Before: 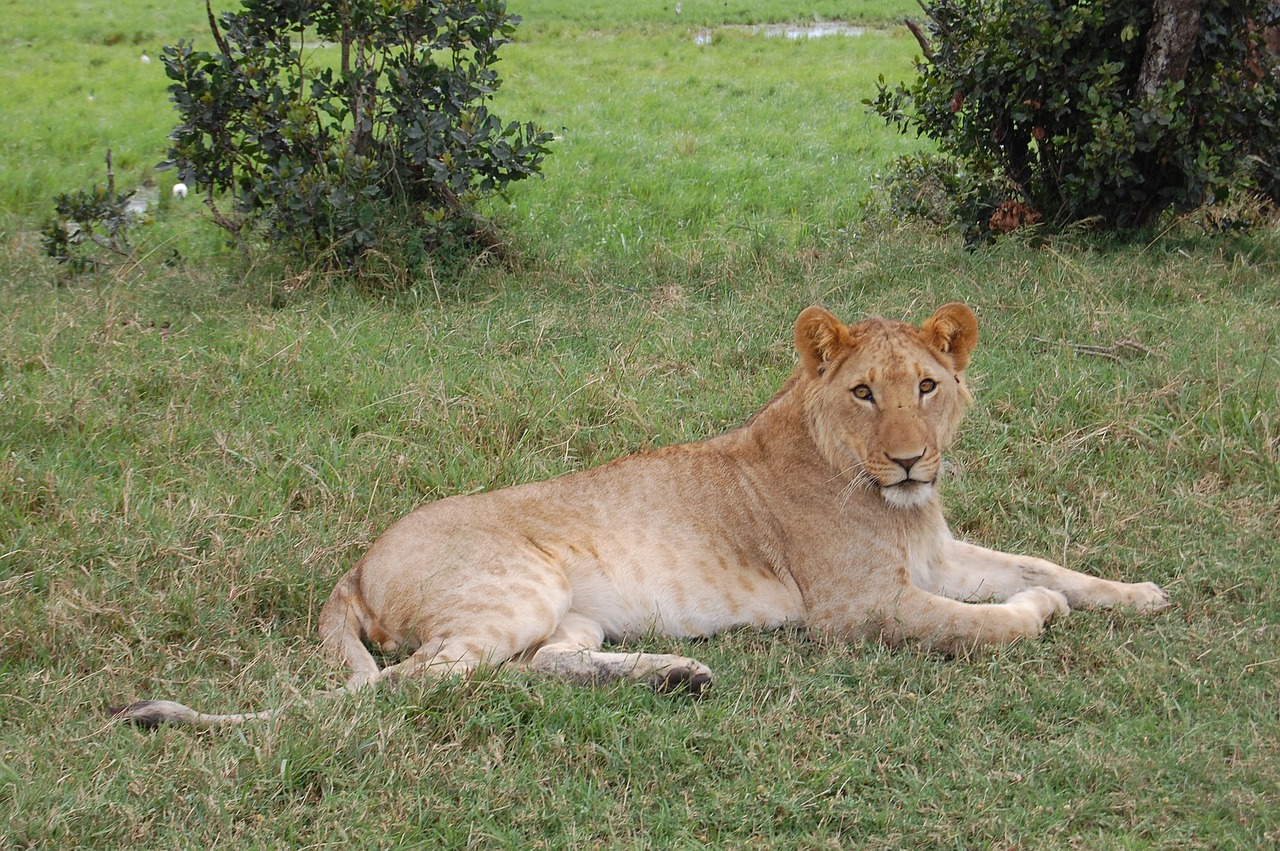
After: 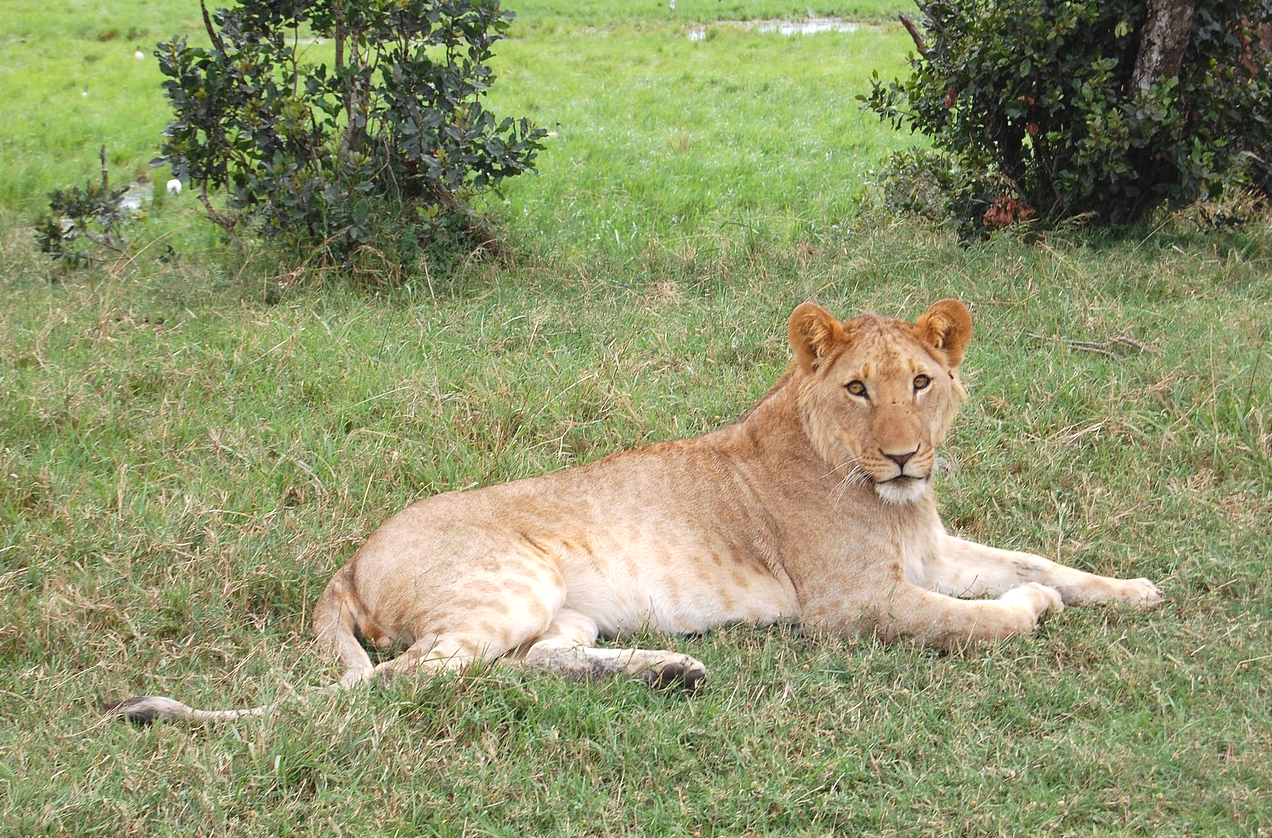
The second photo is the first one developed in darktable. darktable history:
tone equalizer: edges refinement/feathering 500, mask exposure compensation -1.57 EV, preserve details no
exposure: black level correction -0.002, exposure 0.529 EV, compensate highlight preservation false
crop: left 0.472%, top 0.528%, right 0.152%, bottom 0.938%
